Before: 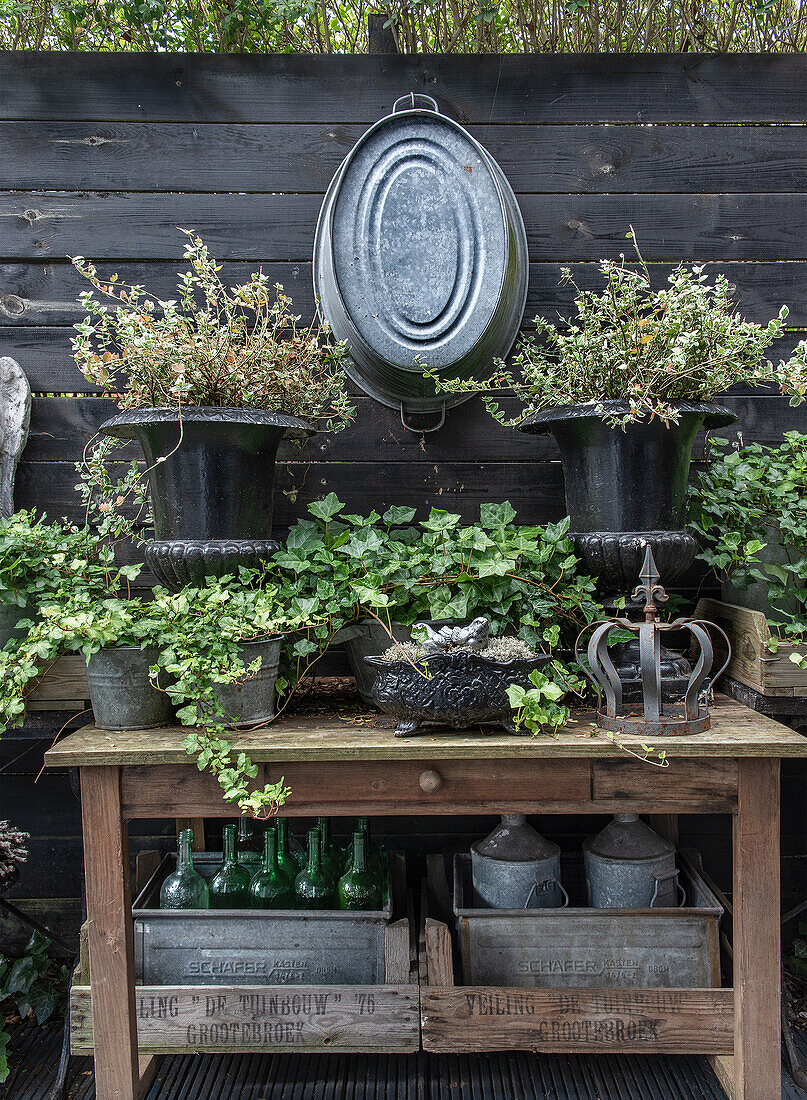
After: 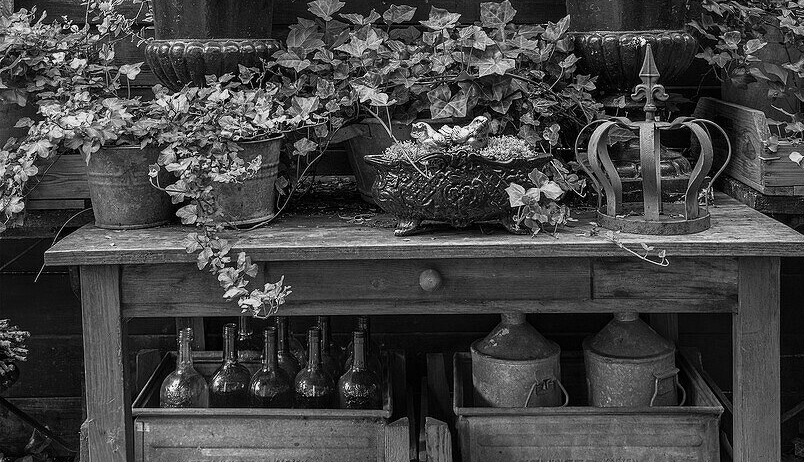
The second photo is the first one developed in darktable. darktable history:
color calibration: output gray [0.253, 0.26, 0.487, 0], gray › normalize channels true, illuminant same as pipeline (D50), adaptation XYZ, x 0.346, y 0.359, gamut compression 0
crop: top 45.551%, bottom 12.262%
shadows and highlights: shadows -24.28, highlights 49.77, soften with gaussian
